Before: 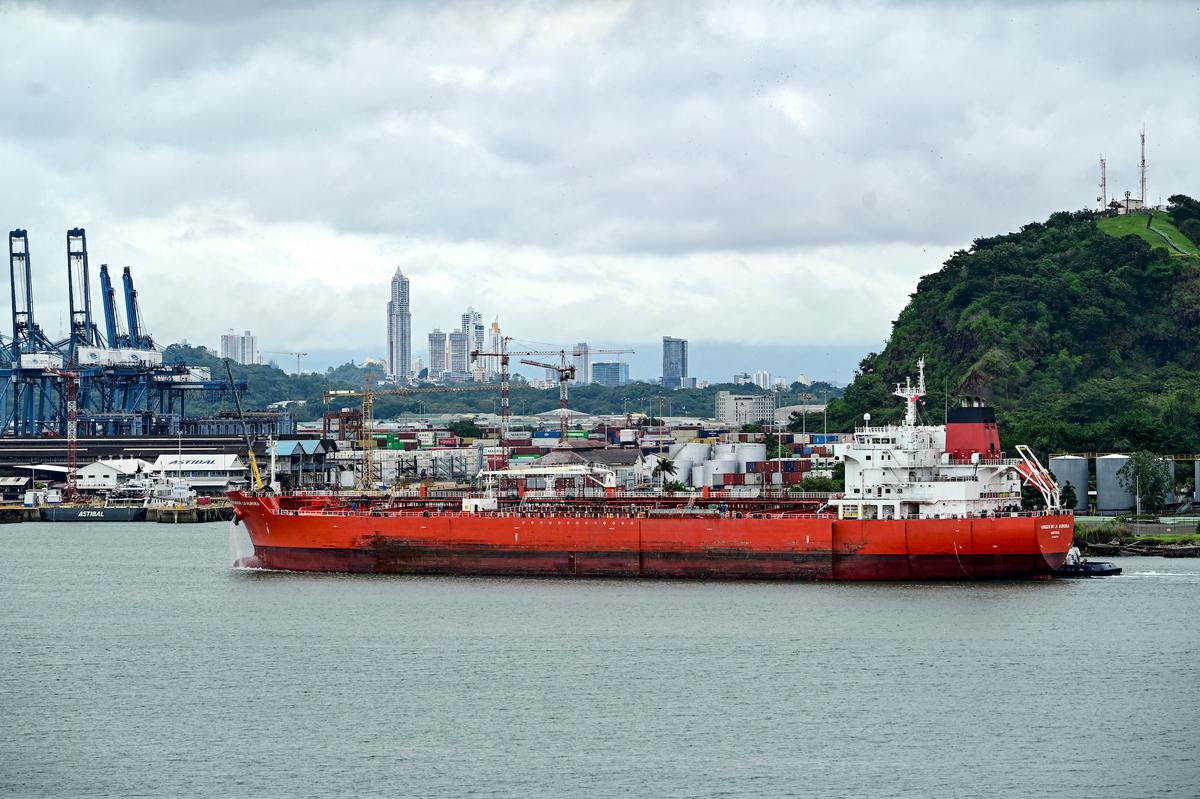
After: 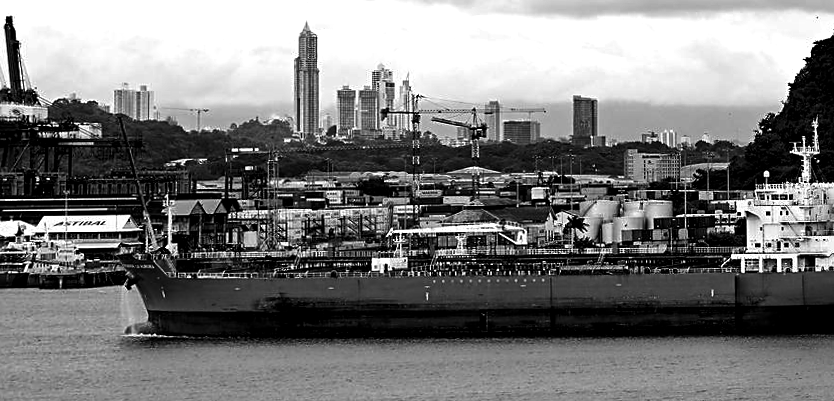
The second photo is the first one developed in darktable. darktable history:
white balance: red 1.188, blue 1.11
sharpen: radius 1.864, amount 0.398, threshold 1.271
color zones: curves: ch0 [(0.002, 0.593) (0.143, 0.417) (0.285, 0.541) (0.455, 0.289) (0.608, 0.327) (0.727, 0.283) (0.869, 0.571) (1, 0.603)]; ch1 [(0, 0) (0.143, 0) (0.286, 0) (0.429, 0) (0.571, 0) (0.714, 0) (0.857, 0)]
color correction: saturation 0.5
crop: left 11.123%, top 27.61%, right 18.3%, bottom 17.034%
rotate and perspective: rotation -0.013°, lens shift (vertical) -0.027, lens shift (horizontal) 0.178, crop left 0.016, crop right 0.989, crop top 0.082, crop bottom 0.918
levels: mode automatic, black 8.58%, gray 59.42%, levels [0, 0.445, 1]
